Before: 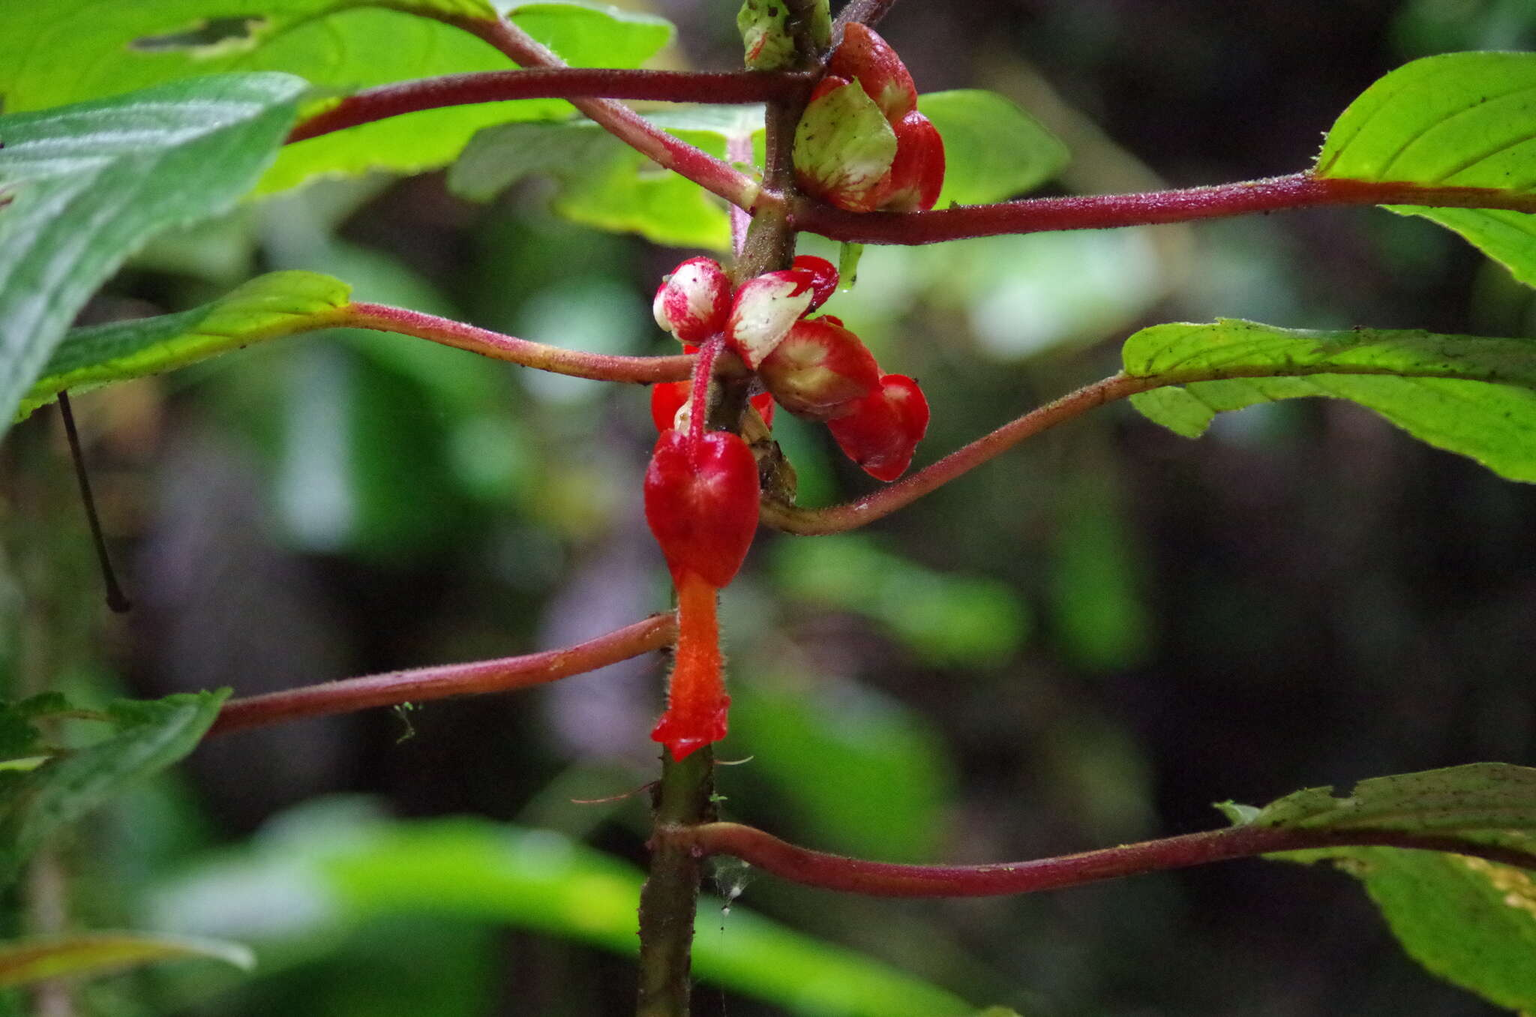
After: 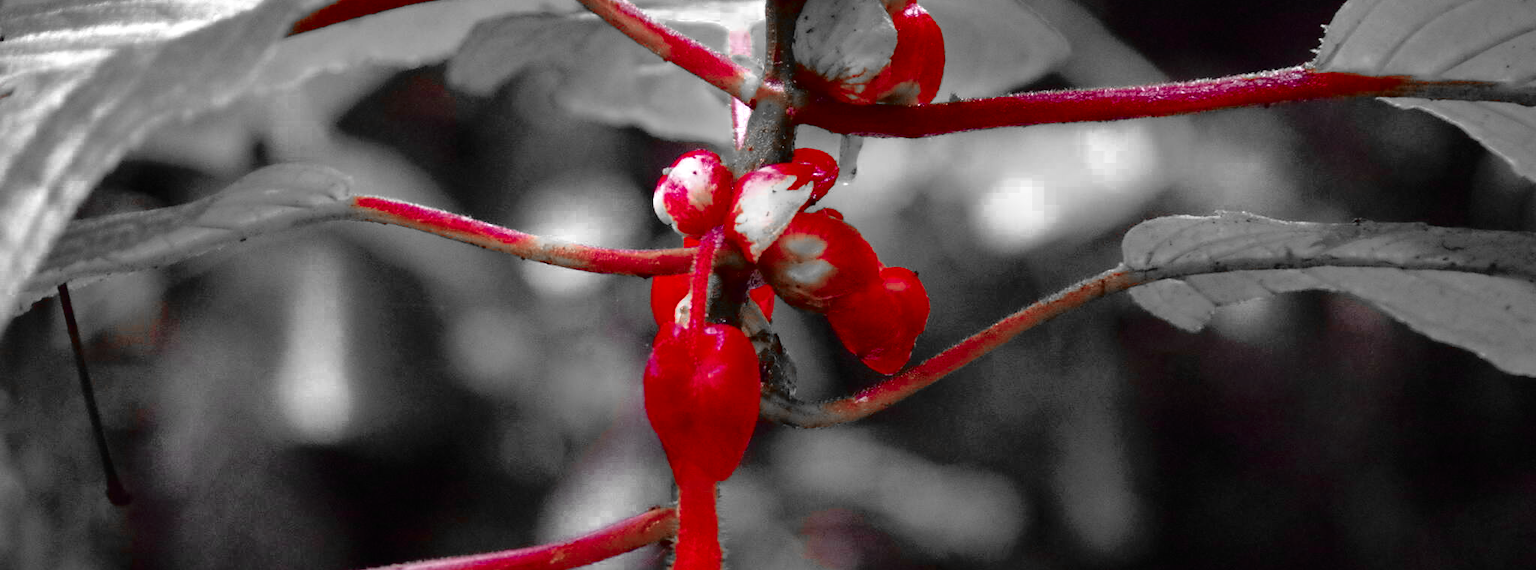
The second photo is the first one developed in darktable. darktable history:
color zones: curves: ch0 [(0, 0.352) (0.143, 0.407) (0.286, 0.386) (0.429, 0.431) (0.571, 0.829) (0.714, 0.853) (0.857, 0.833) (1, 0.352)]; ch1 [(0, 0.604) (0.072, 0.726) (0.096, 0.608) (0.205, 0.007) (0.571, -0.006) (0.839, -0.013) (0.857, -0.012) (1, 0.604)]
crop and rotate: top 10.605%, bottom 33.274%
tone curve: curves: ch0 [(0, 0) (0.105, 0.044) (0.195, 0.128) (0.283, 0.283) (0.384, 0.404) (0.485, 0.531) (0.638, 0.681) (0.795, 0.879) (1, 0.977)]; ch1 [(0, 0) (0.161, 0.092) (0.35, 0.33) (0.379, 0.401) (0.456, 0.469) (0.498, 0.503) (0.531, 0.537) (0.596, 0.621) (0.635, 0.671) (1, 1)]; ch2 [(0, 0) (0.371, 0.362) (0.437, 0.437) (0.483, 0.484) (0.53, 0.515) (0.56, 0.58) (0.622, 0.606) (1, 1)], color space Lab, independent channels, preserve colors none
